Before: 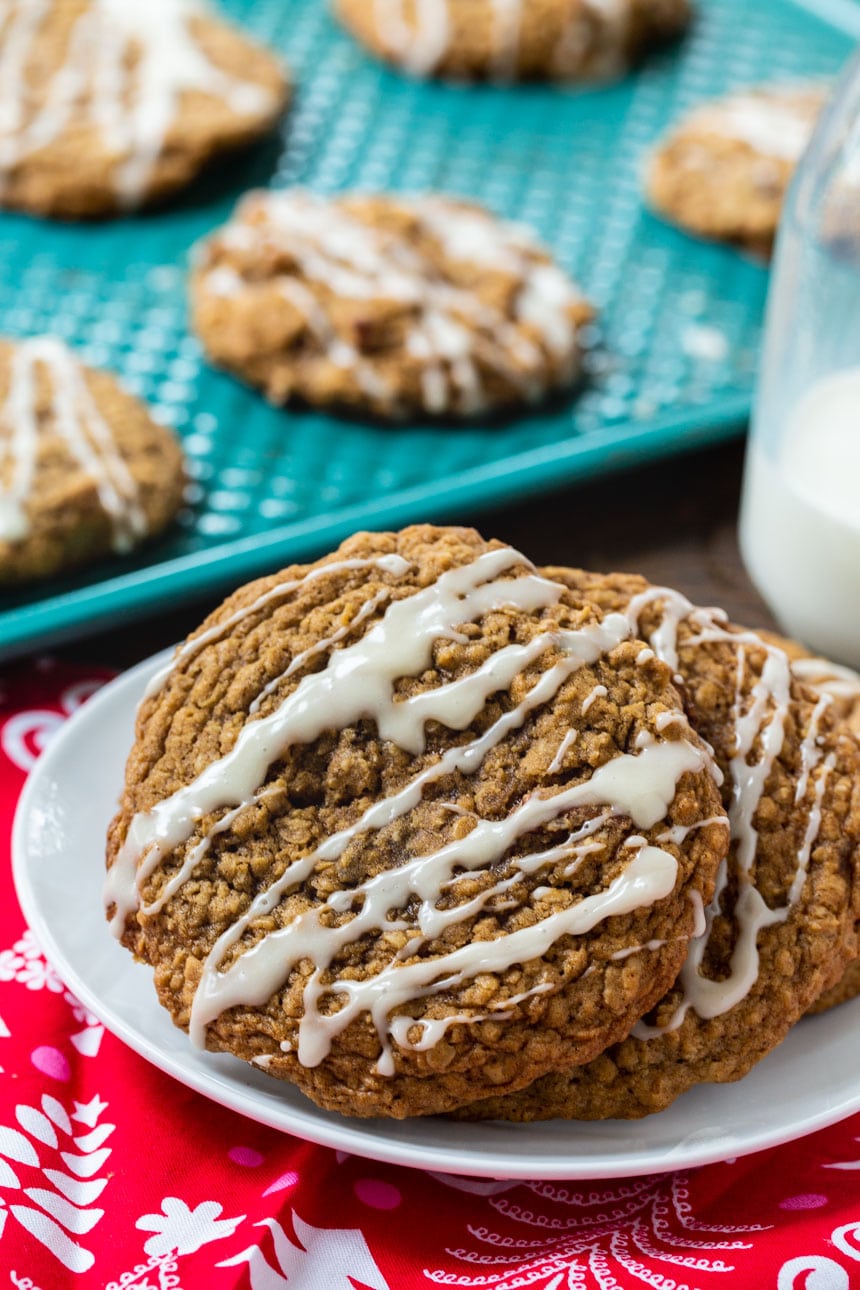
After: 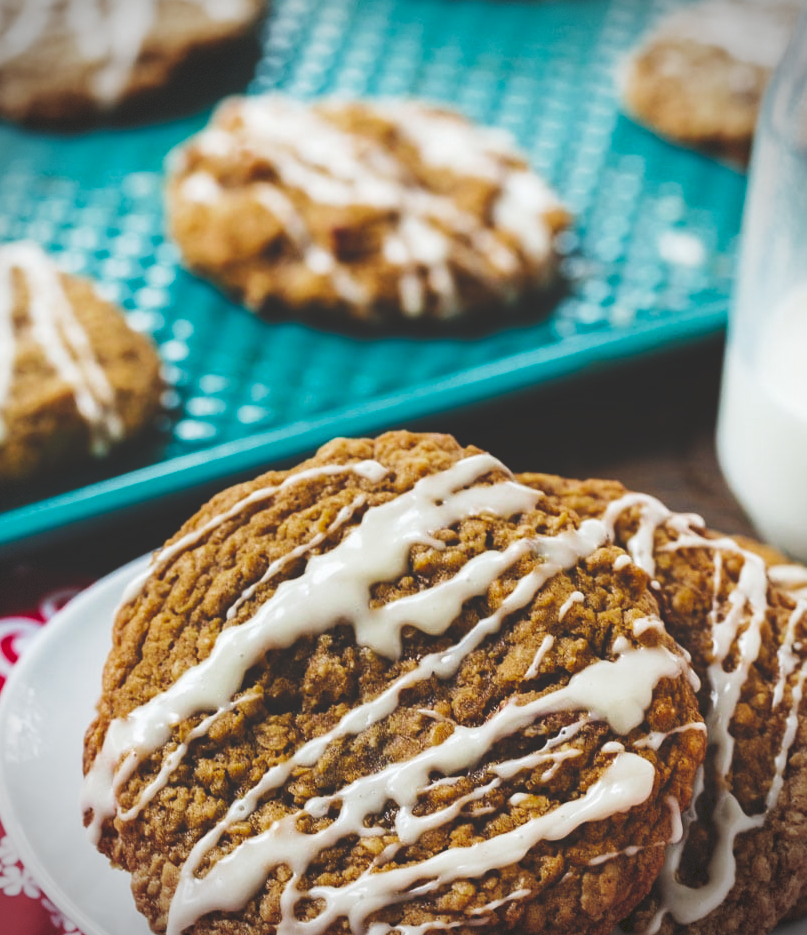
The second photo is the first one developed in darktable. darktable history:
tone curve: curves: ch0 [(0, 0) (0.003, 0.169) (0.011, 0.173) (0.025, 0.177) (0.044, 0.184) (0.069, 0.191) (0.1, 0.199) (0.136, 0.206) (0.177, 0.221) (0.224, 0.248) (0.277, 0.284) (0.335, 0.344) (0.399, 0.413) (0.468, 0.497) (0.543, 0.594) (0.623, 0.691) (0.709, 0.779) (0.801, 0.868) (0.898, 0.931) (1, 1)], preserve colors none
color zones: curves: ch0 [(0, 0.425) (0.143, 0.422) (0.286, 0.42) (0.429, 0.419) (0.571, 0.419) (0.714, 0.42) (0.857, 0.422) (1, 0.425)]
crop: left 2.737%, top 7.287%, right 3.421%, bottom 20.179%
vignetting: dithering 8-bit output, unbound false
